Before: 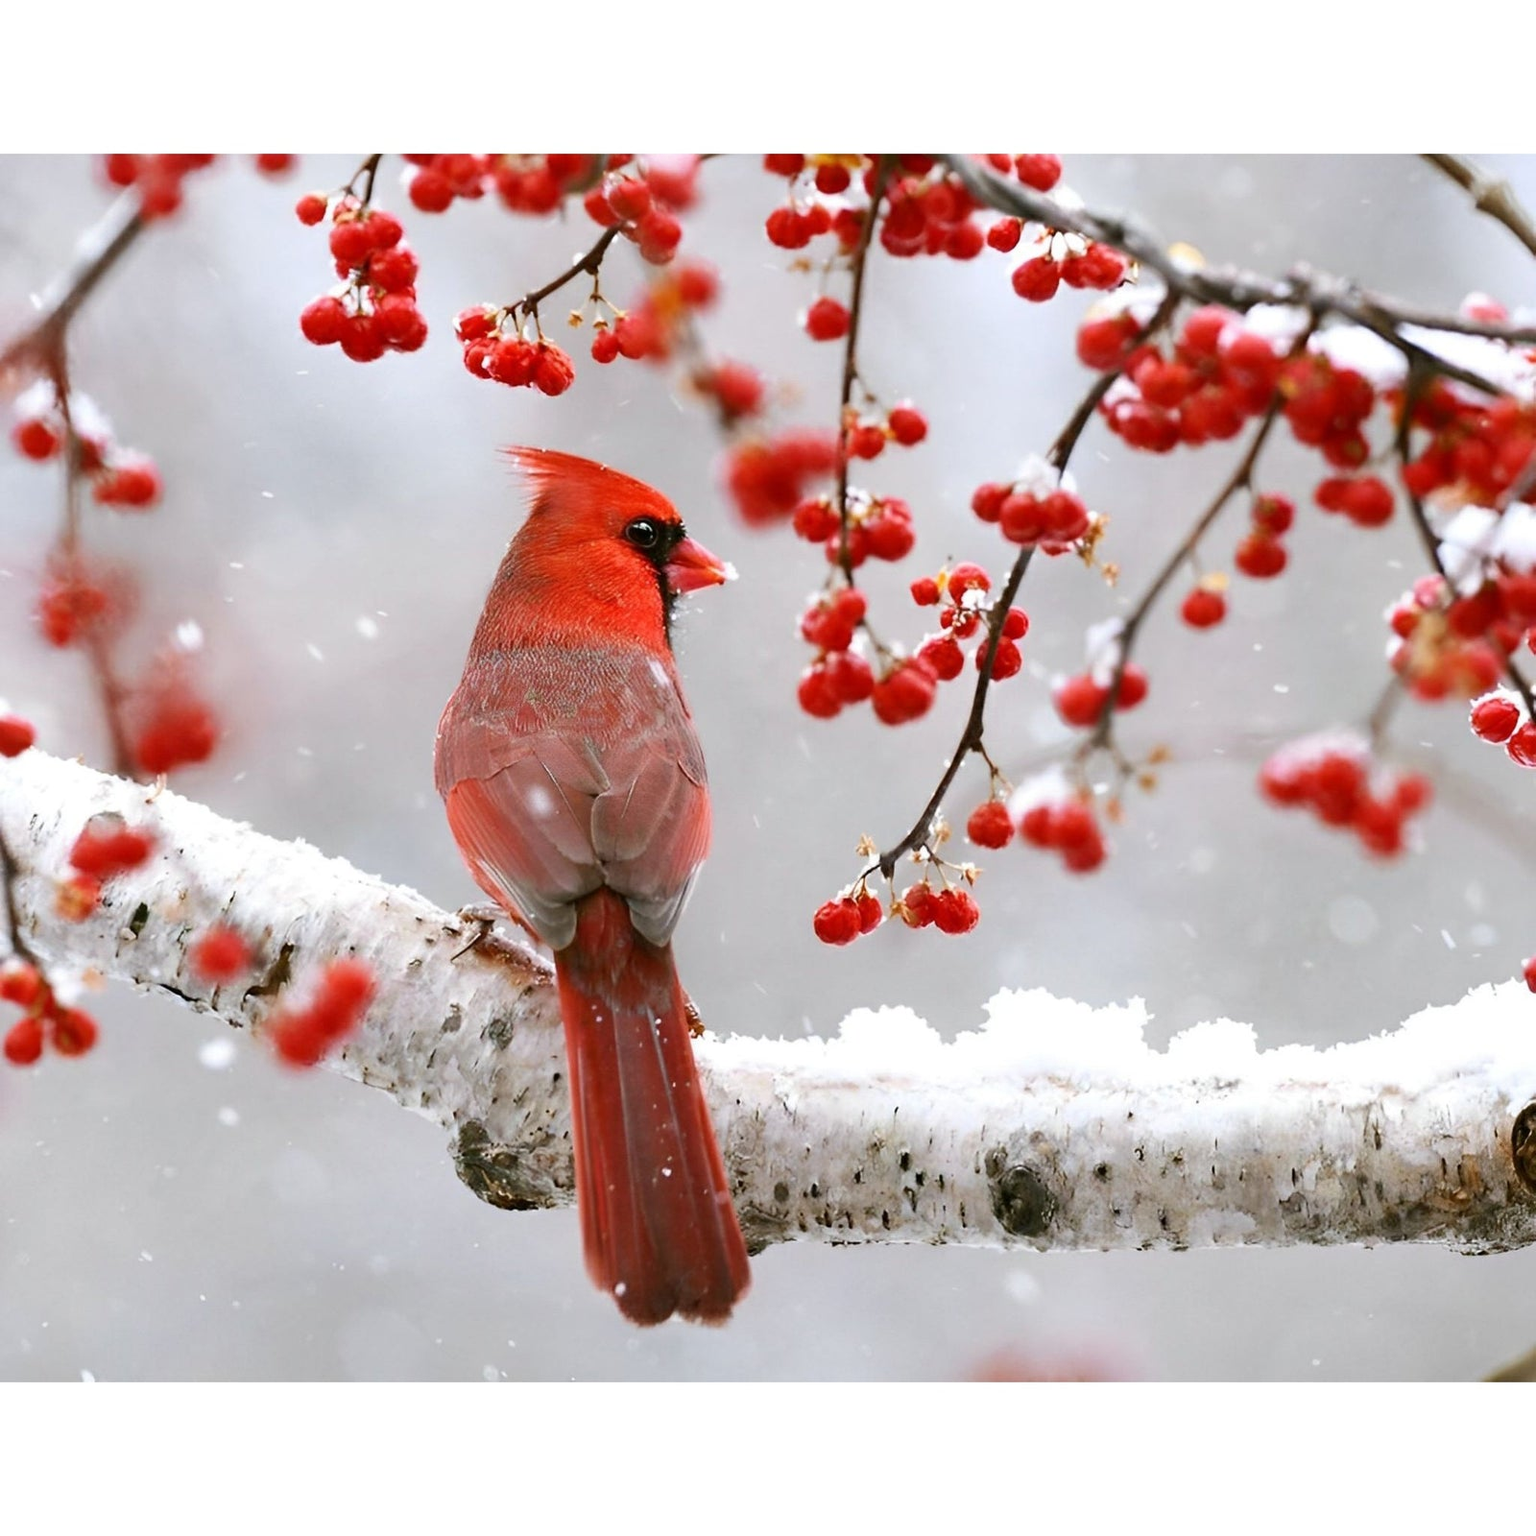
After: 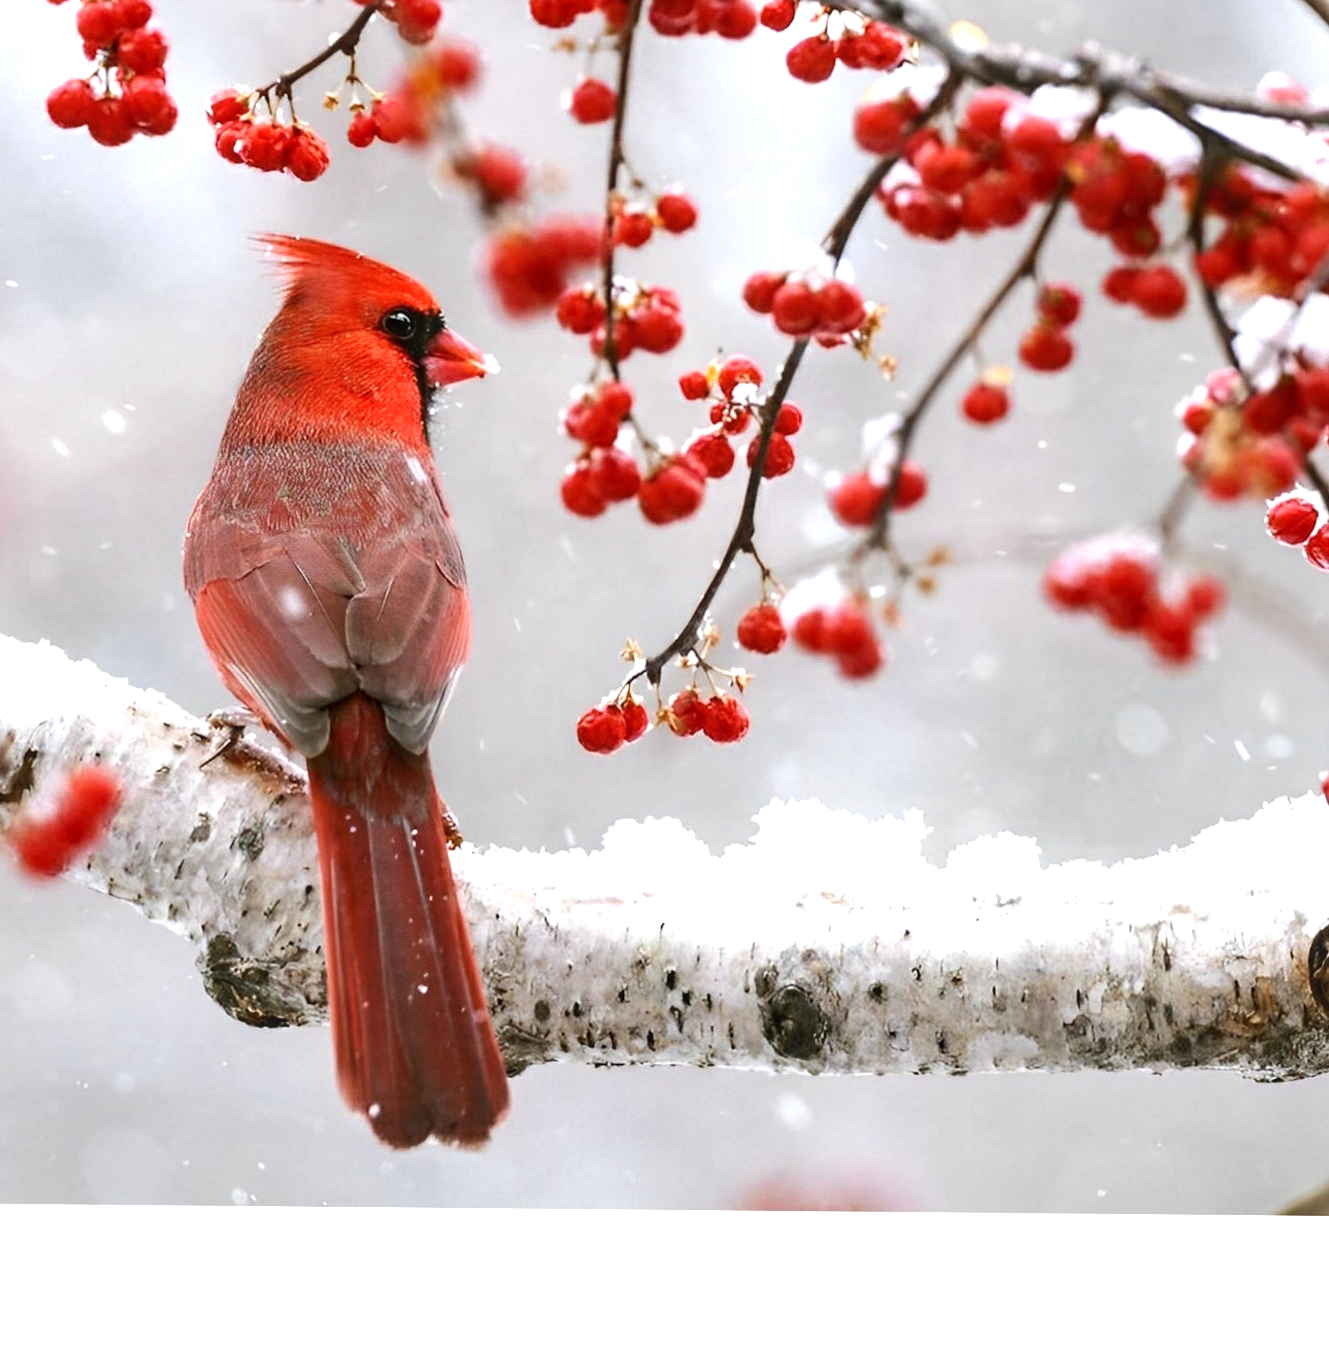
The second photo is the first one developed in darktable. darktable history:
crop: left 16.315%, top 14.246%
tone equalizer: -8 EV -0.417 EV, -7 EV -0.389 EV, -6 EV -0.333 EV, -5 EV -0.222 EV, -3 EV 0.222 EV, -2 EV 0.333 EV, -1 EV 0.389 EV, +0 EV 0.417 EV, edges refinement/feathering 500, mask exposure compensation -1.57 EV, preserve details no
local contrast: on, module defaults
contrast equalizer: octaves 7, y [[0.6 ×6], [0.55 ×6], [0 ×6], [0 ×6], [0 ×6]], mix -0.2
rotate and perspective: rotation 0.192°, lens shift (horizontal) -0.015, crop left 0.005, crop right 0.996, crop top 0.006, crop bottom 0.99
